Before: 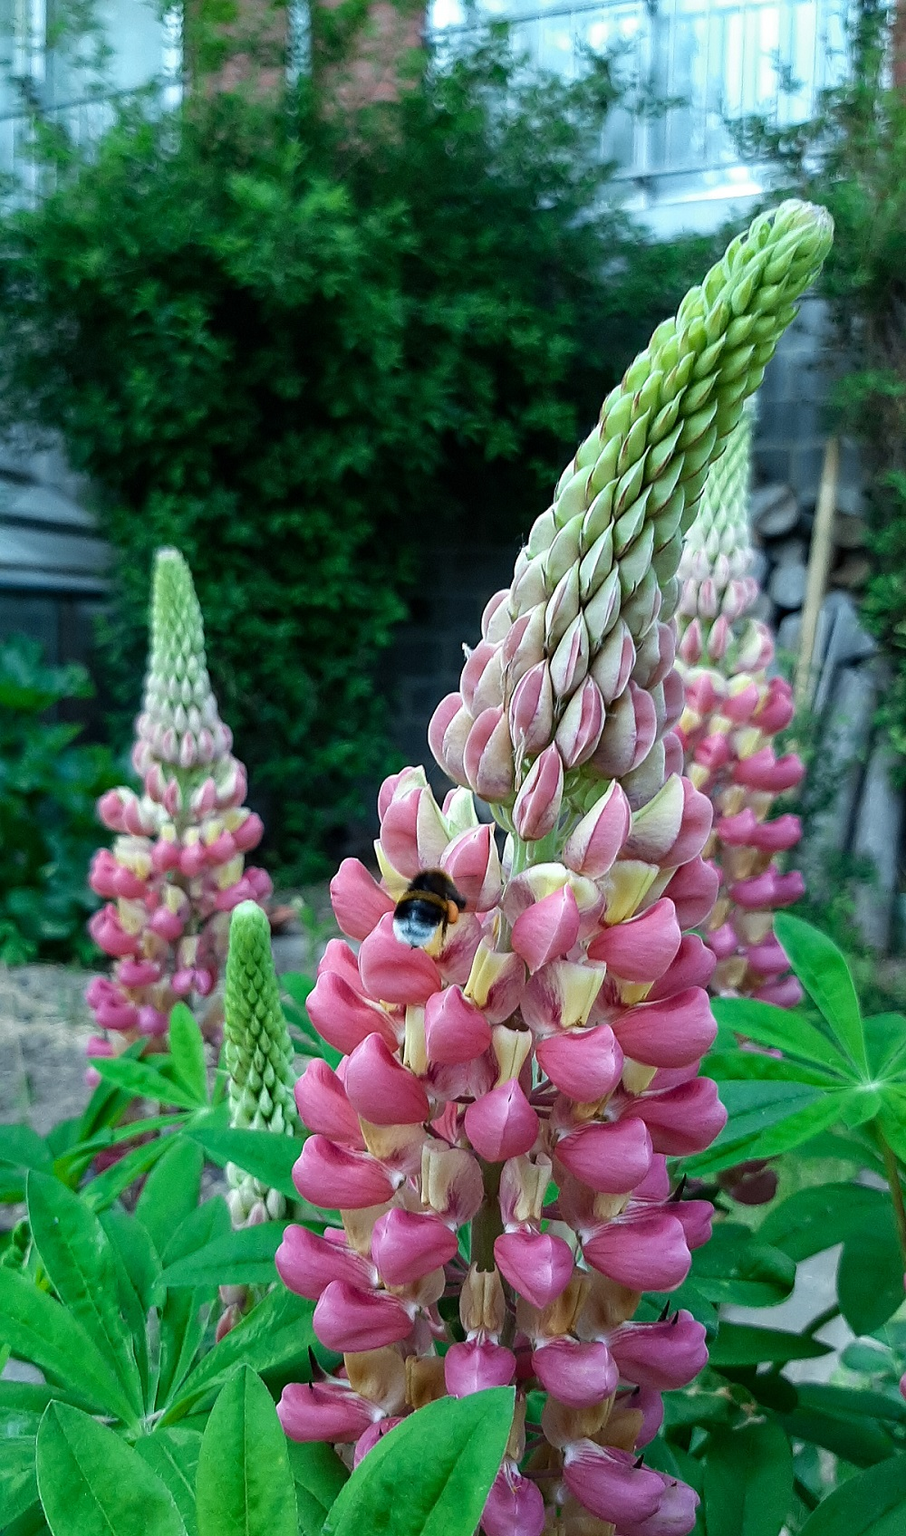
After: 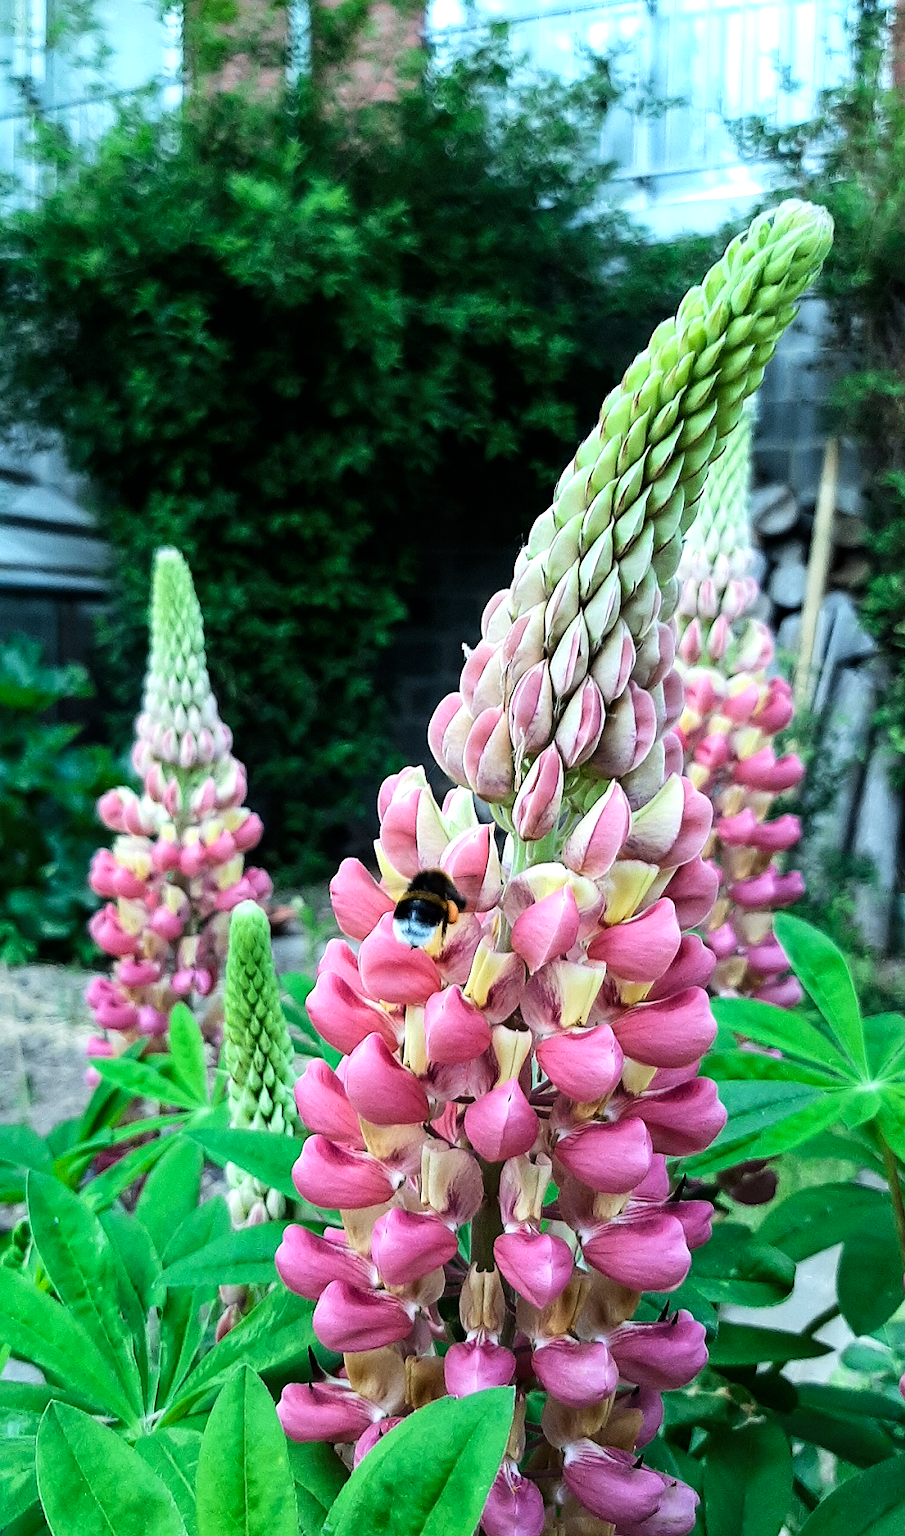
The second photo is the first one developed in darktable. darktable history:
tone equalizer: -8 EV -0.417 EV, -7 EV -0.389 EV, -6 EV -0.333 EV, -5 EV -0.222 EV, -3 EV 0.222 EV, -2 EV 0.333 EV, -1 EV 0.389 EV, +0 EV 0.417 EV, edges refinement/feathering 500, mask exposure compensation -1.57 EV, preserve details no
tone curve: curves: ch0 [(0, 0) (0.004, 0.001) (0.133, 0.112) (0.325, 0.362) (0.832, 0.893) (1, 1)], color space Lab, linked channels, preserve colors none
